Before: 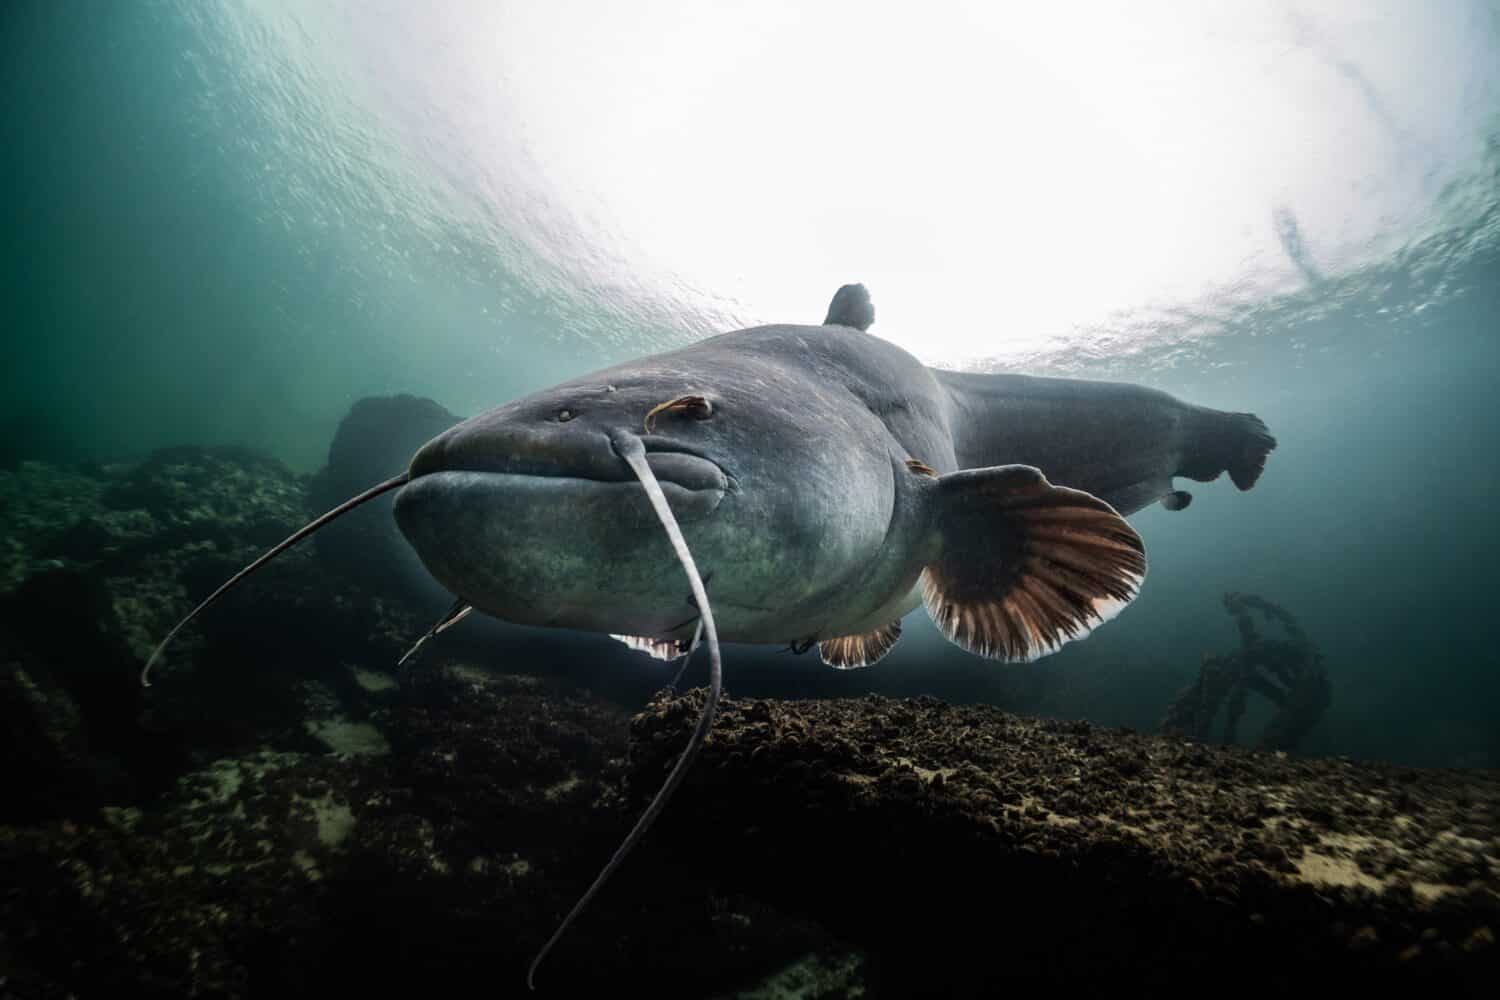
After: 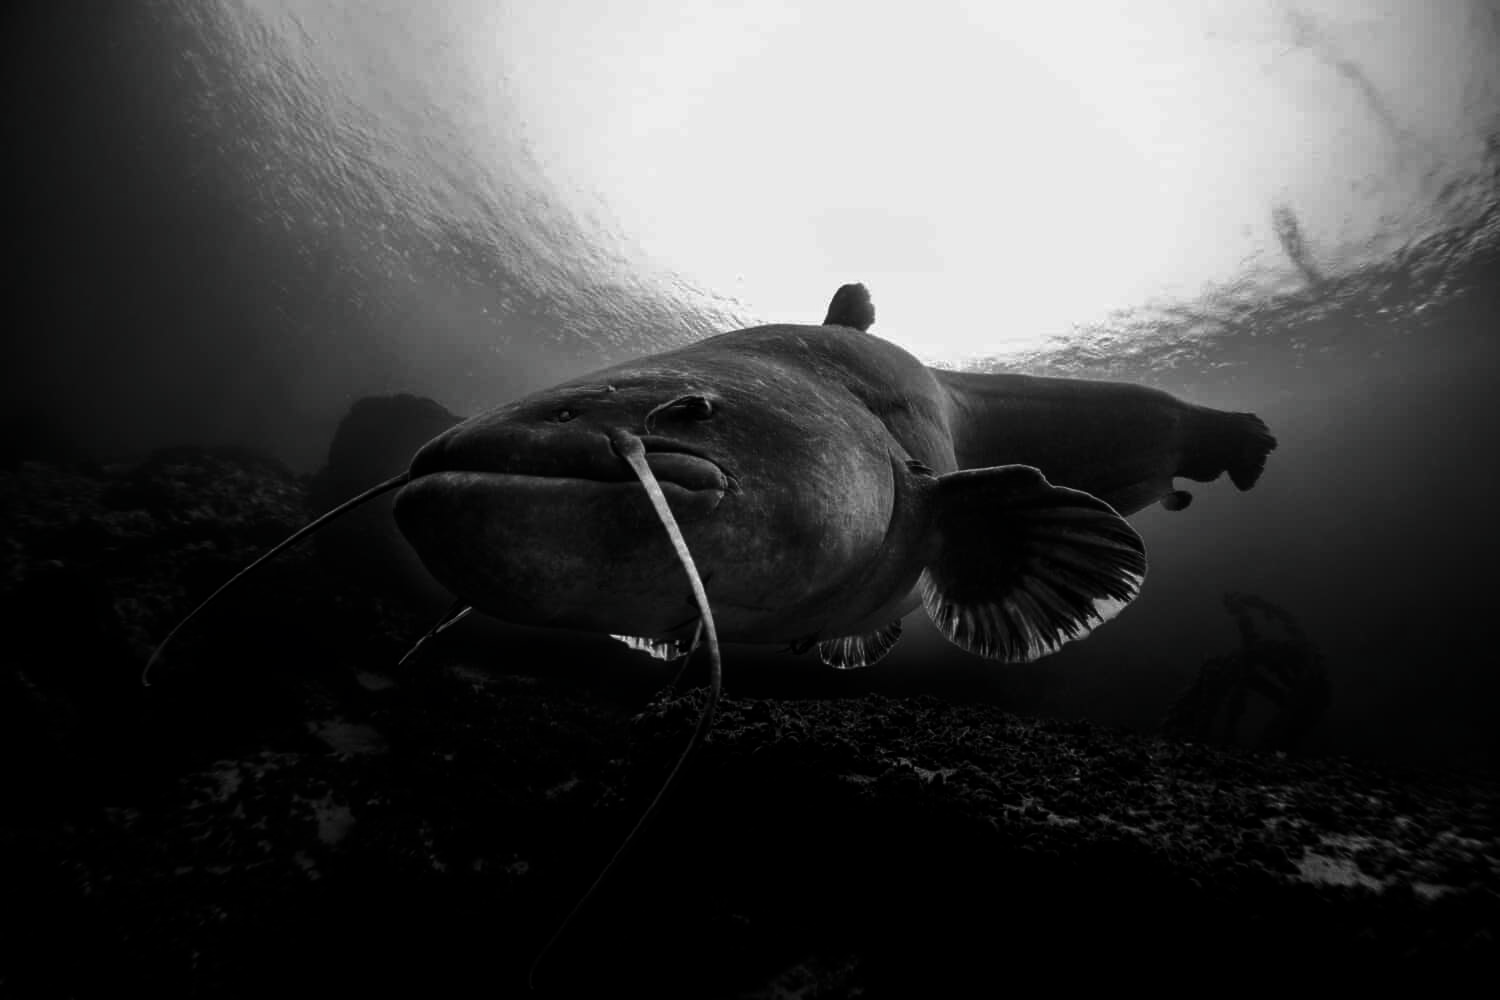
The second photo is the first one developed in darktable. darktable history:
contrast brightness saturation: contrast -0.03, brightness -0.575, saturation -0.992
